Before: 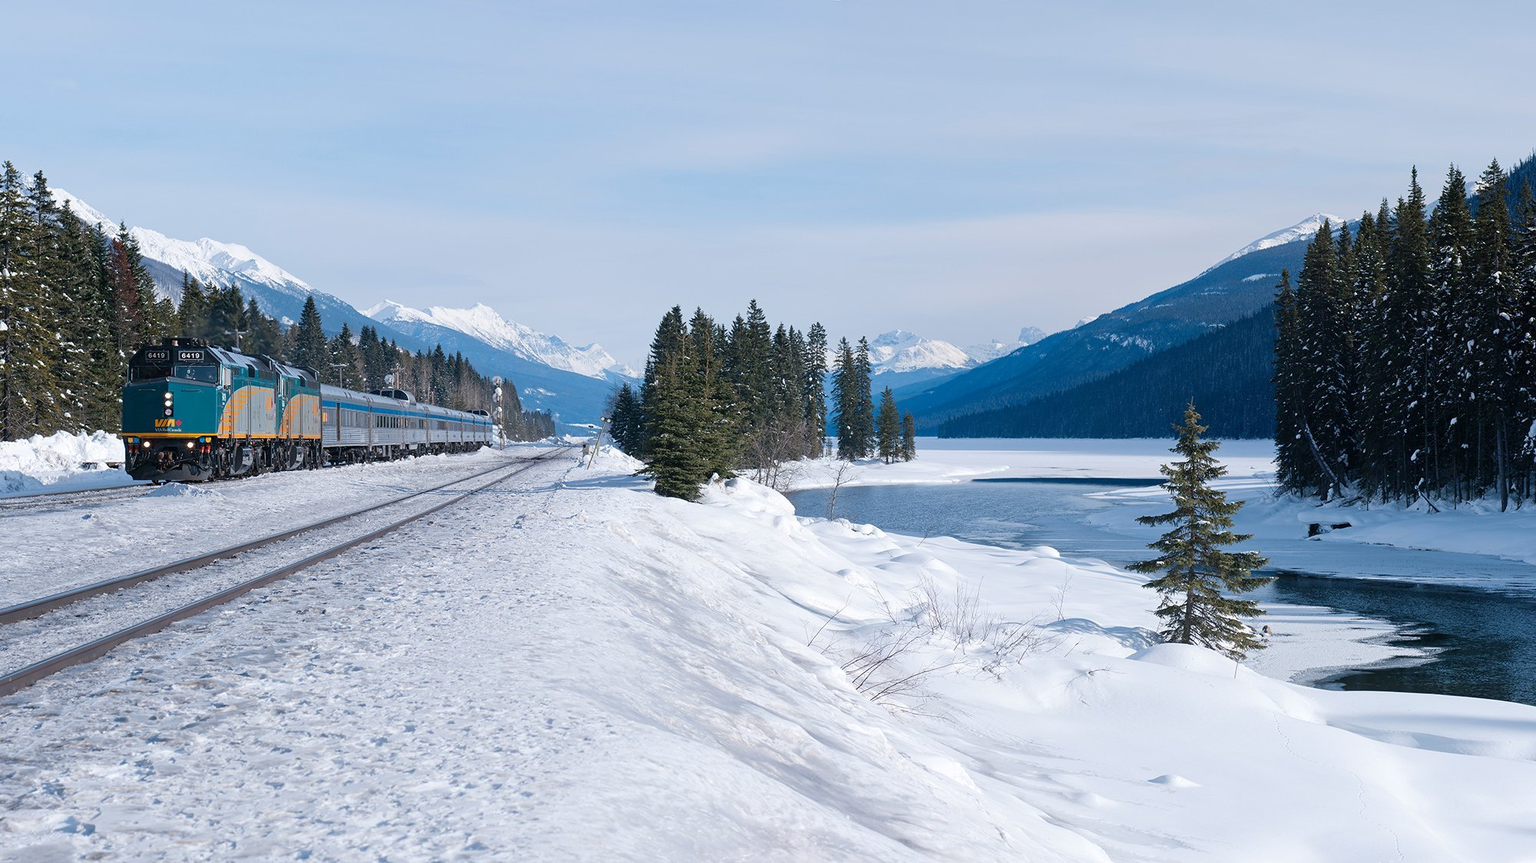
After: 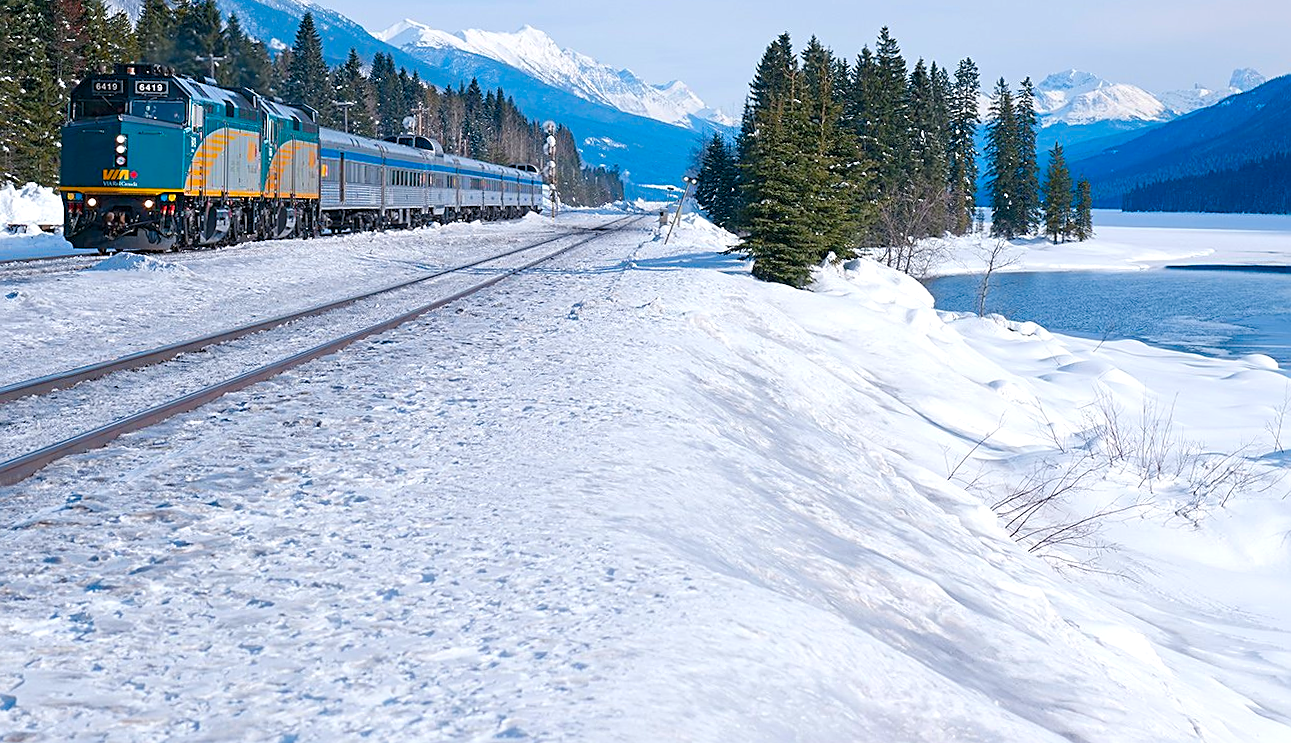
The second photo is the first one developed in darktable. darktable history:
color balance rgb: linear chroma grading › shadows 31.627%, linear chroma grading › global chroma -2.015%, linear chroma grading › mid-tones 4.395%, perceptual saturation grading › global saturation 31.164%, global vibrance 15.54%
crop and rotate: angle -0.966°, left 3.646%, top 31.837%, right 29.839%
exposure: exposure 0.177 EV, compensate exposure bias true, compensate highlight preservation false
sharpen: on, module defaults
